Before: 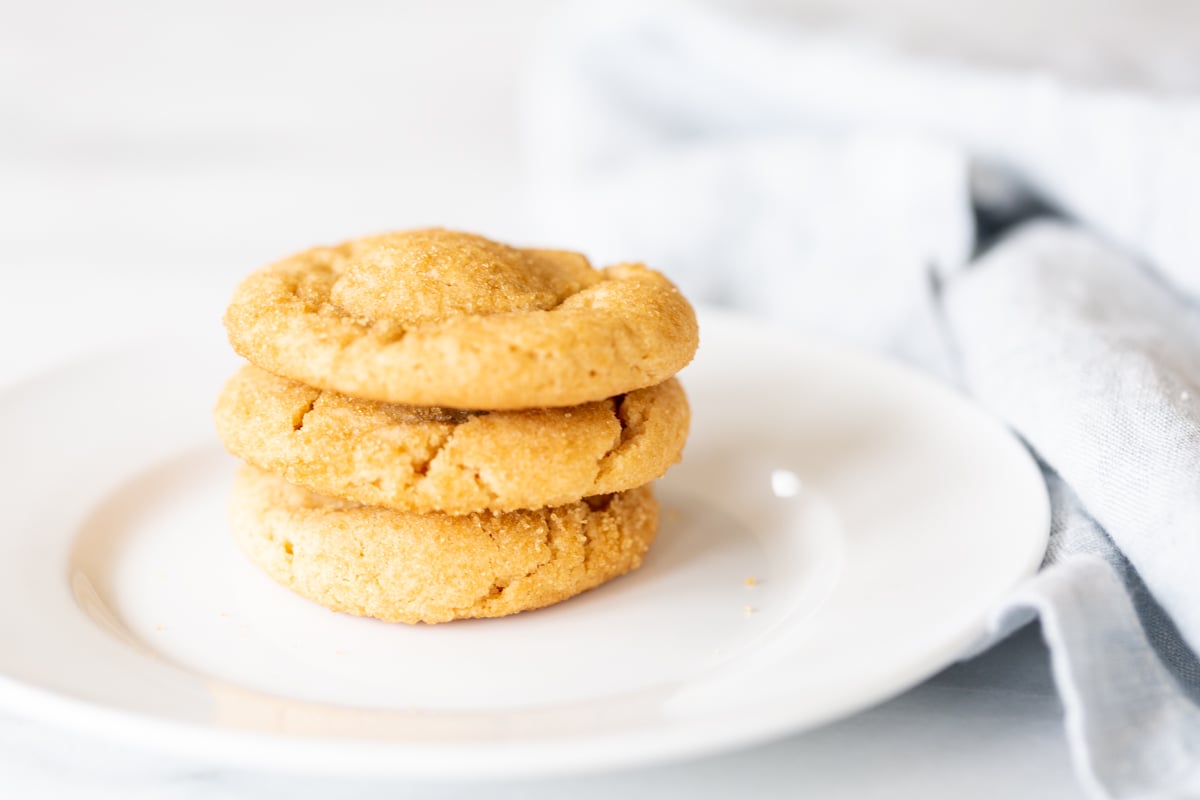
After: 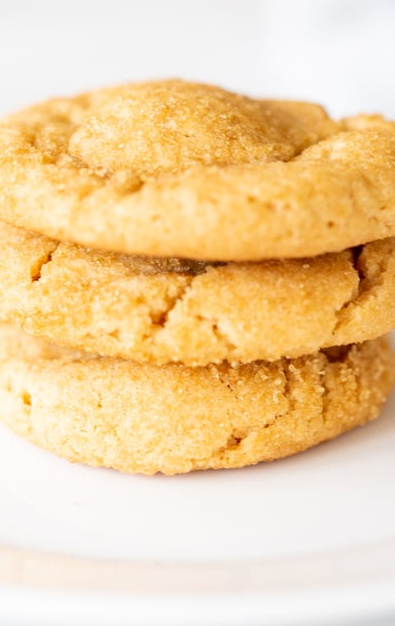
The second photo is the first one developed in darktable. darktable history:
crop and rotate: left 21.88%, top 18.729%, right 45.2%, bottom 2.987%
